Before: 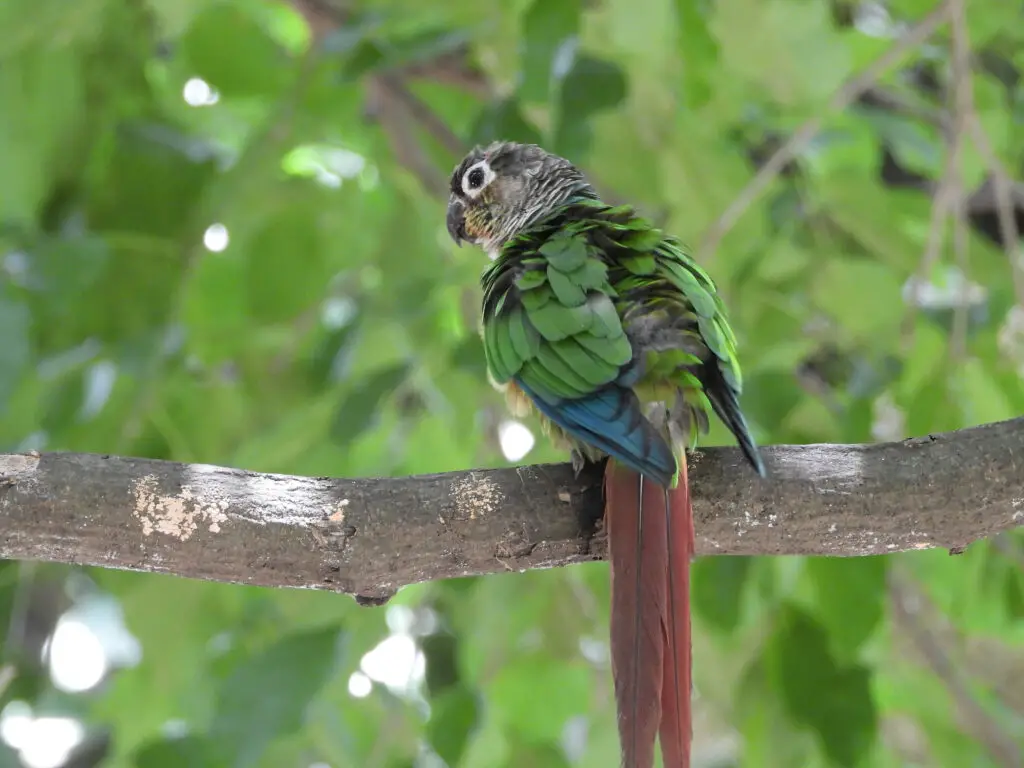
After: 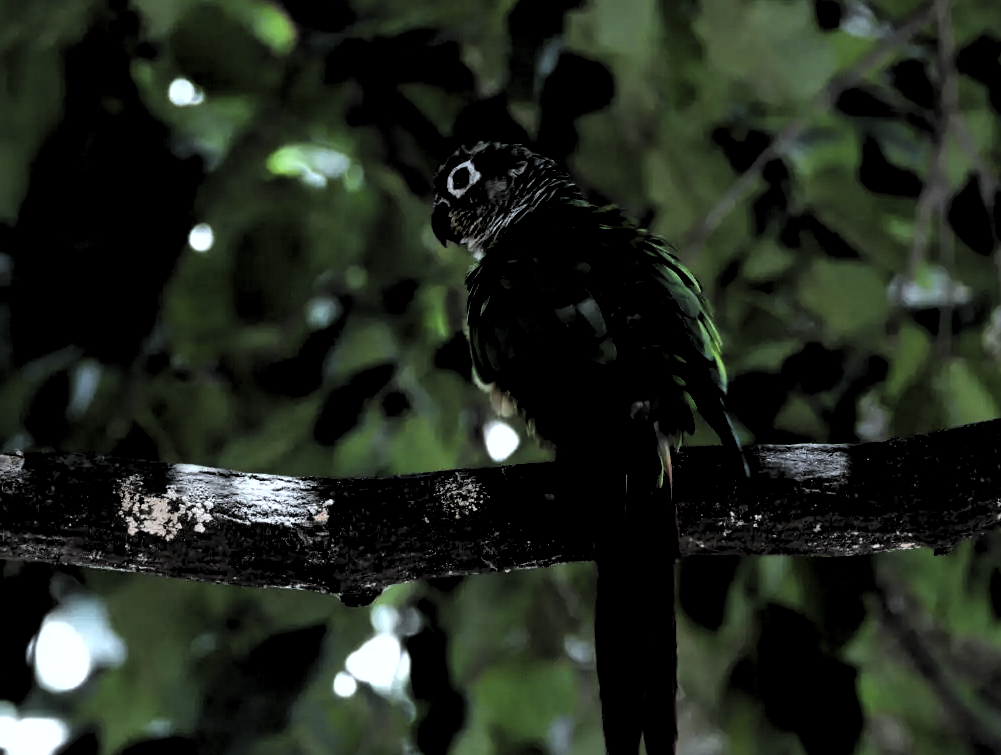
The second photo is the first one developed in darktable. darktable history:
crop and rotate: left 1.506%, right 0.688%, bottom 1.565%
color calibration: output R [1.063, -0.012, -0.003, 0], output G [0, 1.022, 0.021, 0], output B [-0.079, 0.047, 1, 0], x 0.371, y 0.377, temperature 4297.53 K
levels: levels [0.514, 0.759, 1]
